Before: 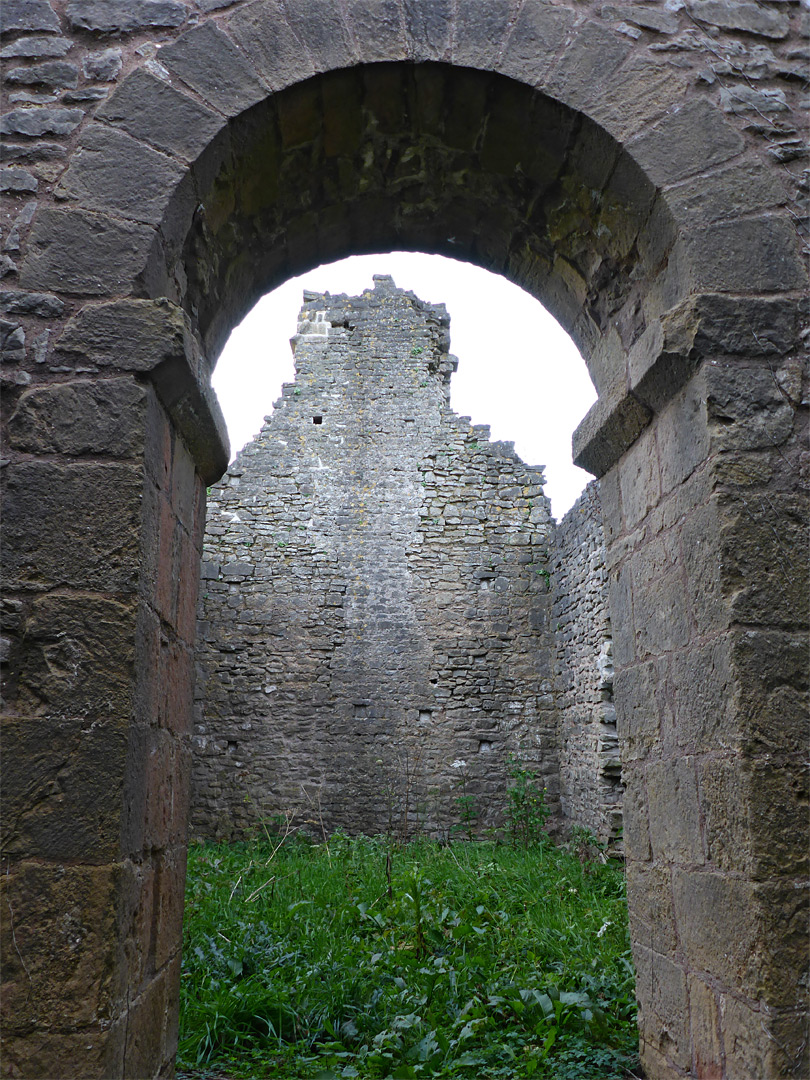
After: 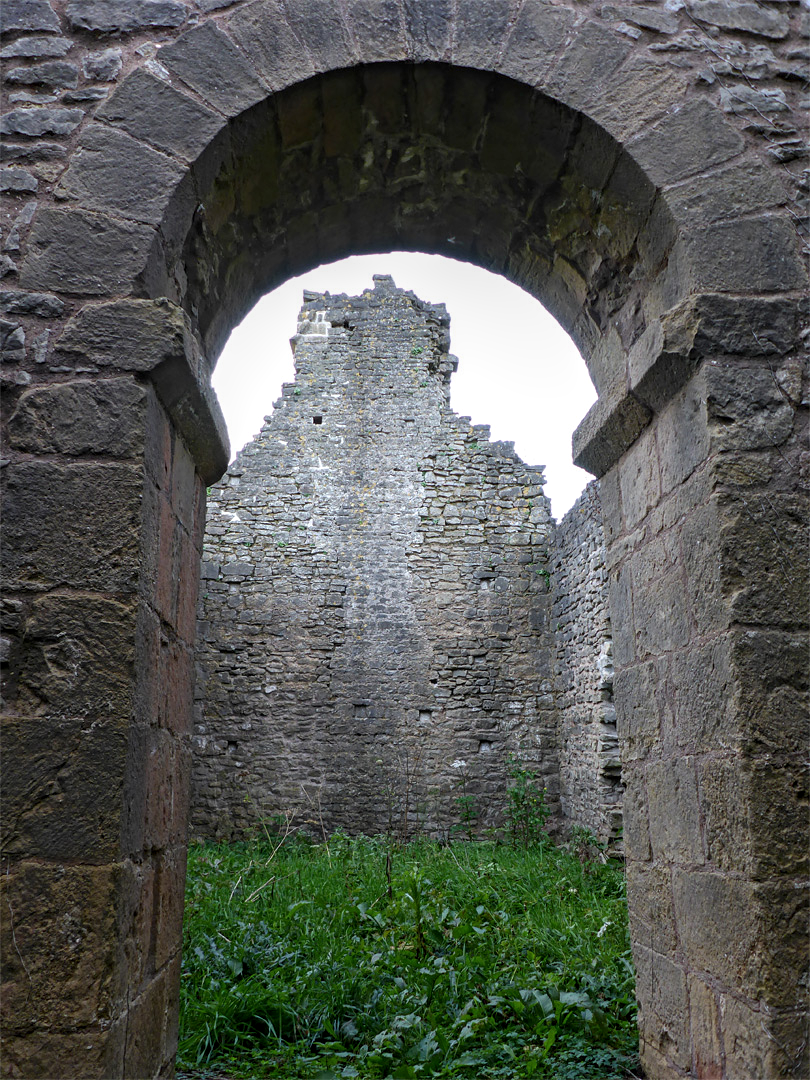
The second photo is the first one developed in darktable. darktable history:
tone equalizer: edges refinement/feathering 500, mask exposure compensation -1.57 EV, preserve details no
local contrast: on, module defaults
